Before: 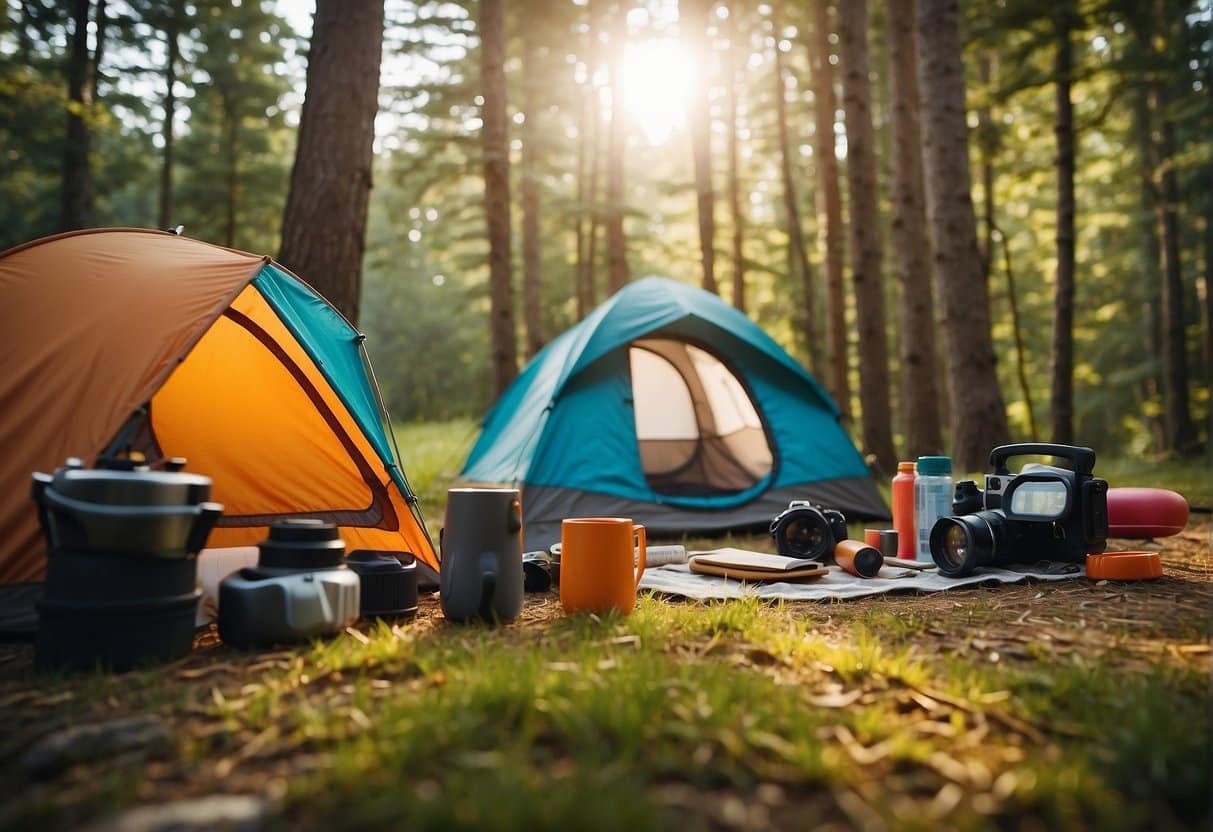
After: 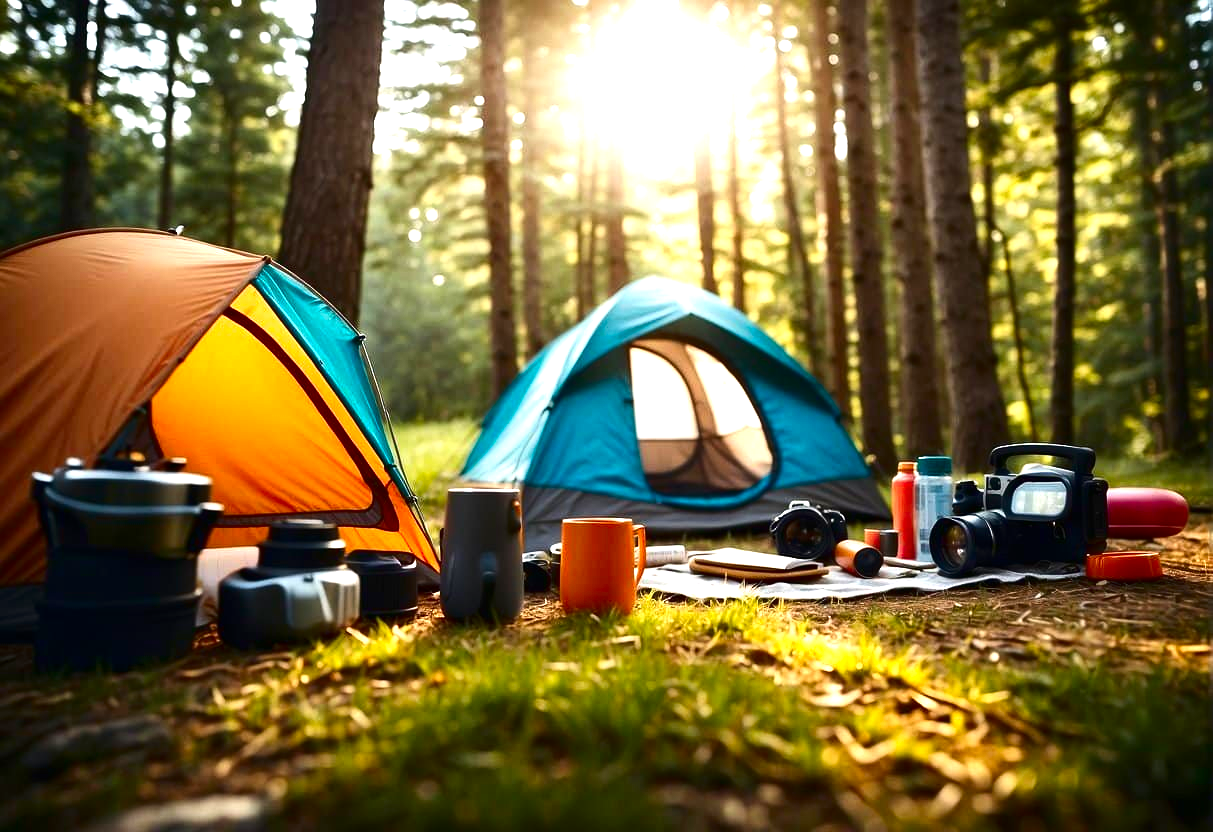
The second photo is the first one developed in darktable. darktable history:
contrast brightness saturation: contrast 0.135, brightness -0.235, saturation 0.139
exposure: exposure 0.993 EV, compensate highlight preservation false
